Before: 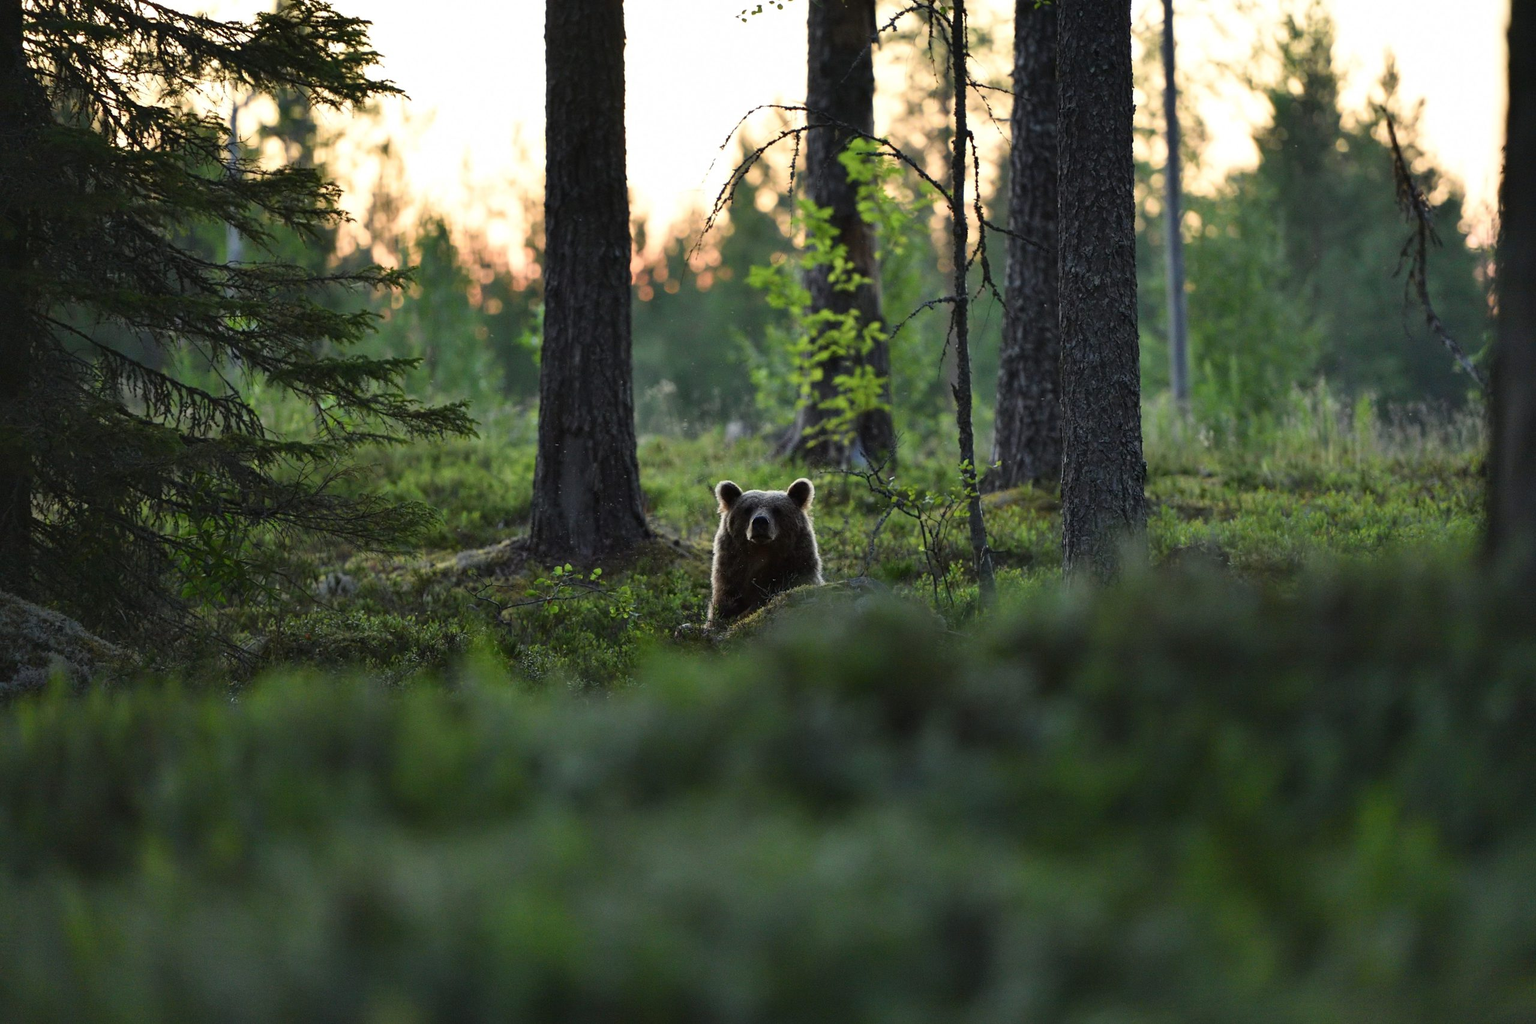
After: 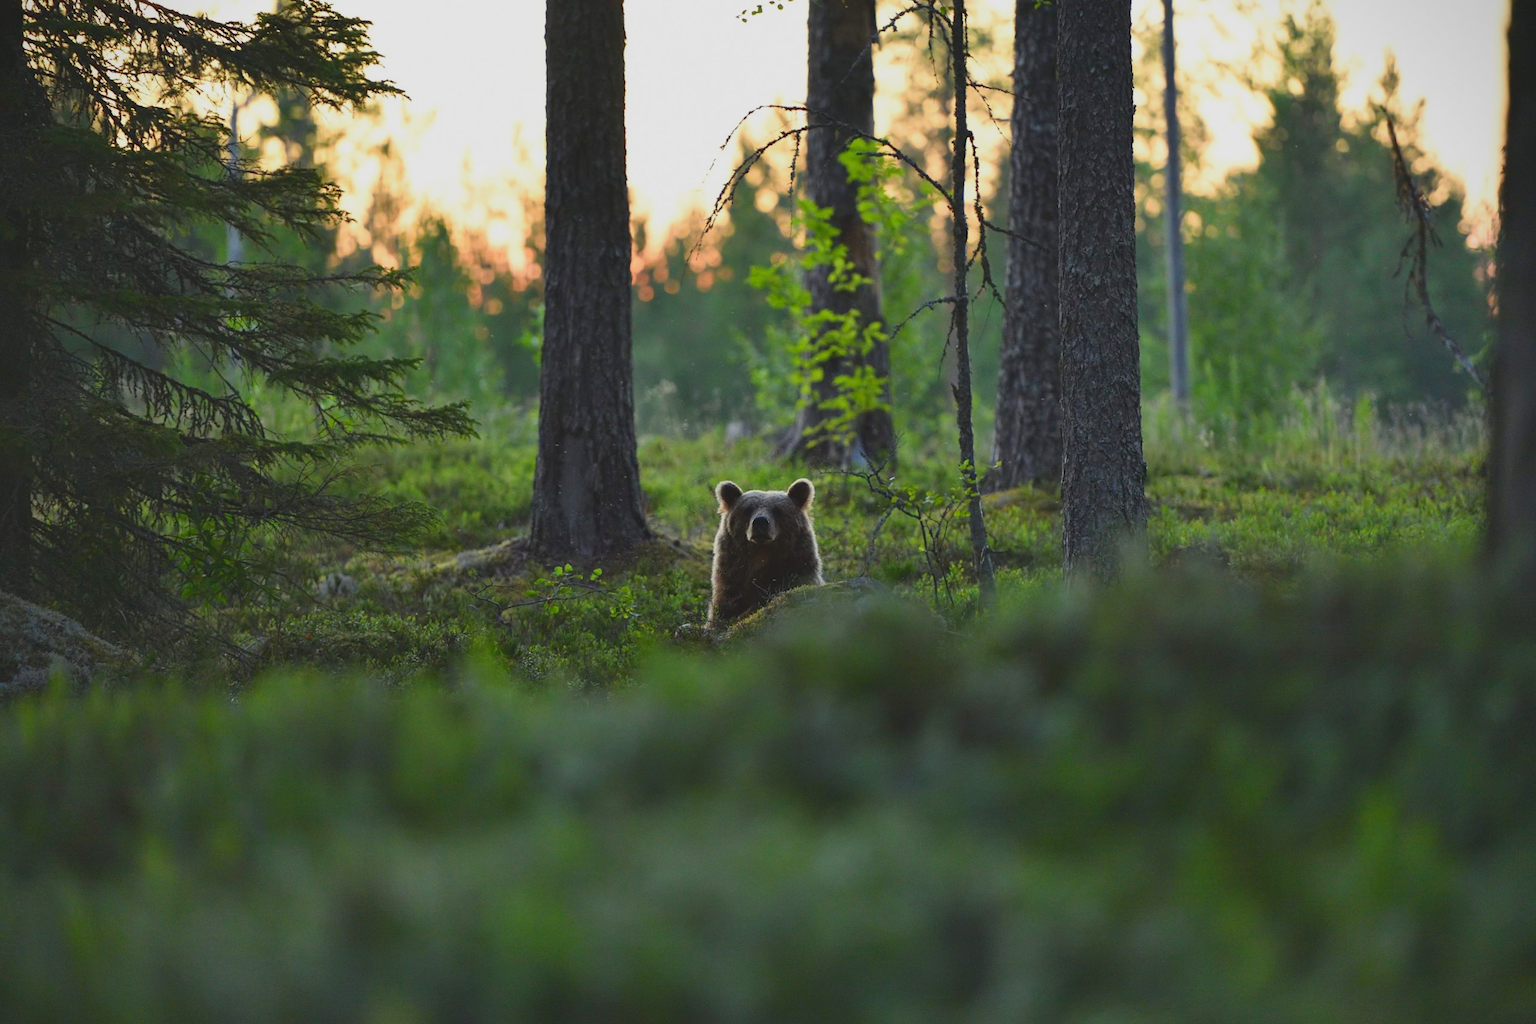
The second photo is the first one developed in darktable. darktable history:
contrast brightness saturation: contrast -0.19, saturation 0.19
vignetting: fall-off start 97.23%, saturation -0.024, center (-0.033, -0.042), width/height ratio 1.179, unbound false
